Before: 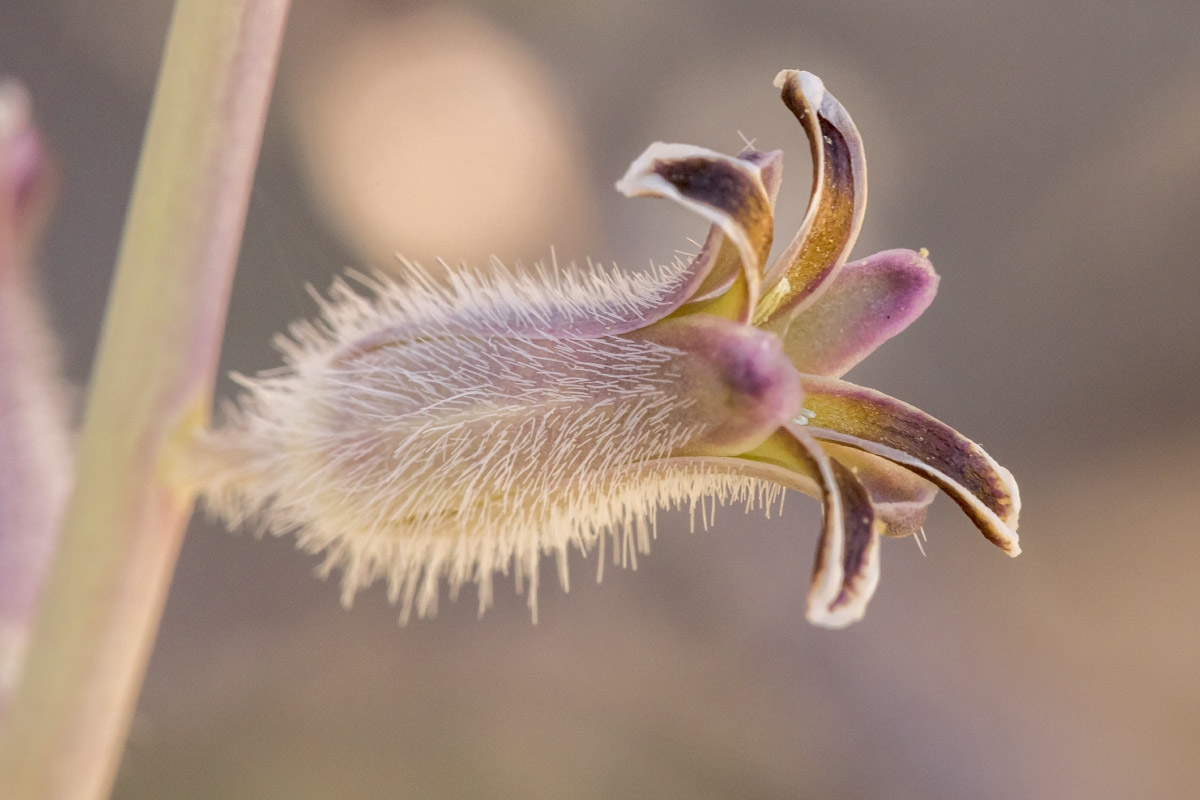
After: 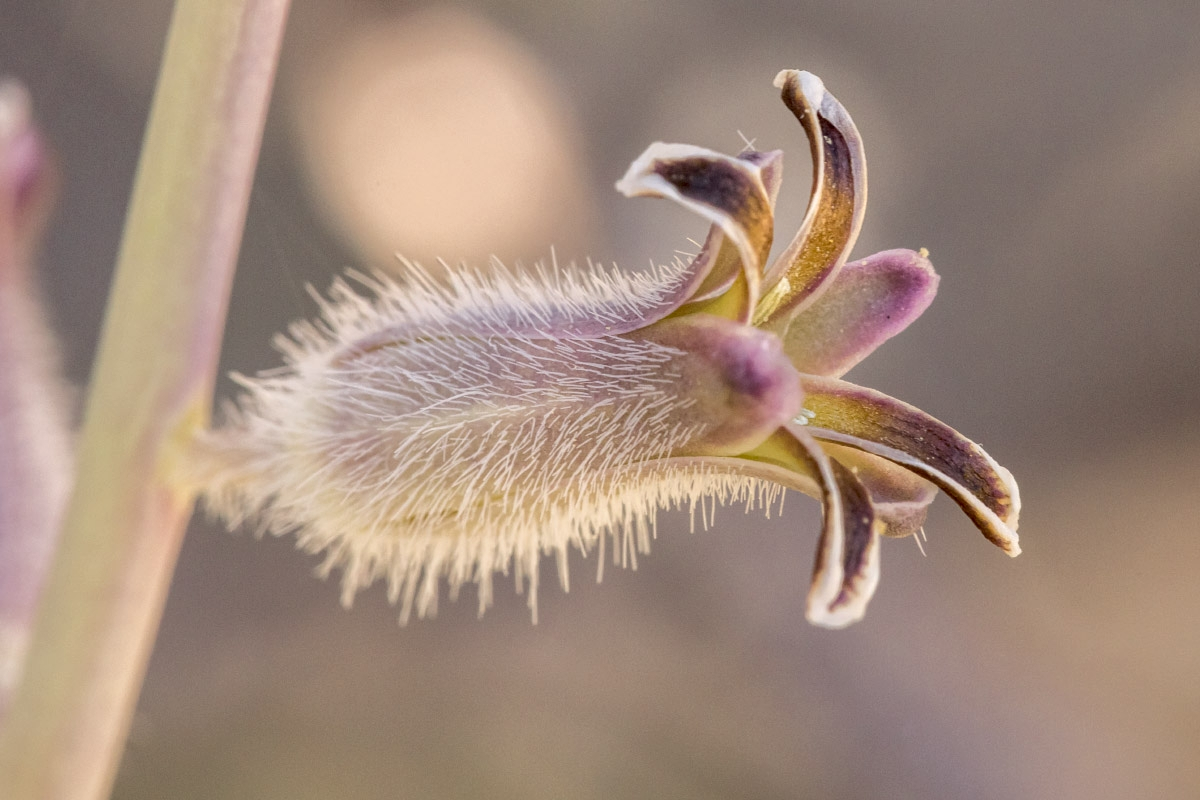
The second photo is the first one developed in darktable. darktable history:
local contrast: highlights 106%, shadows 97%, detail 131%, midtone range 0.2
